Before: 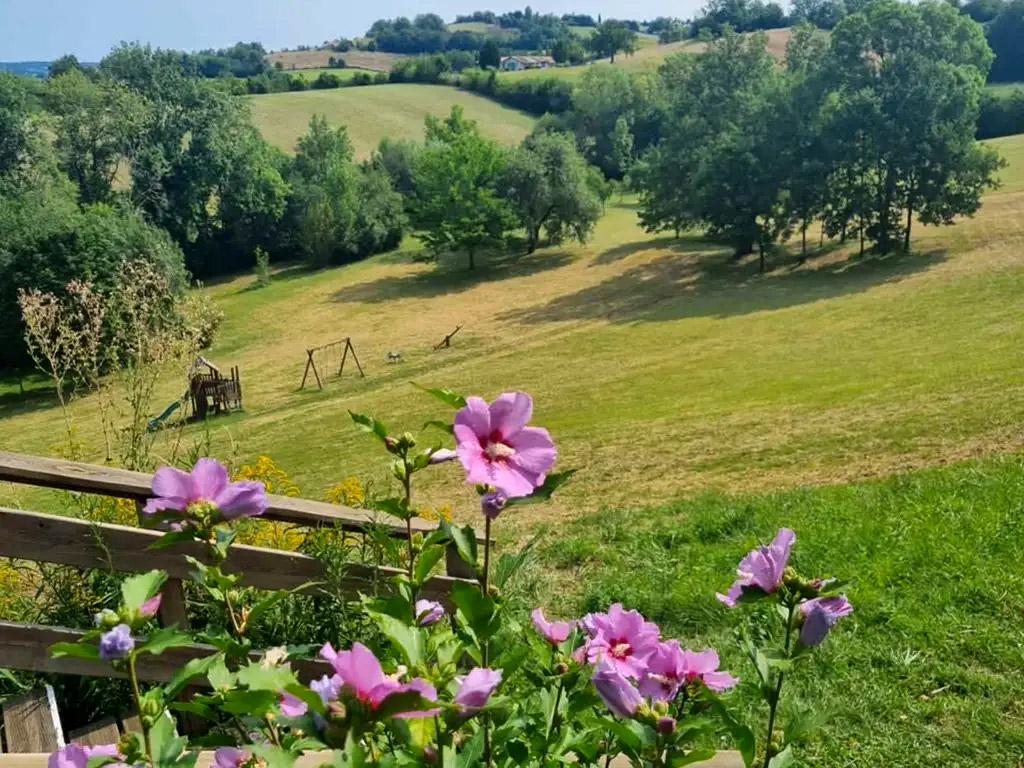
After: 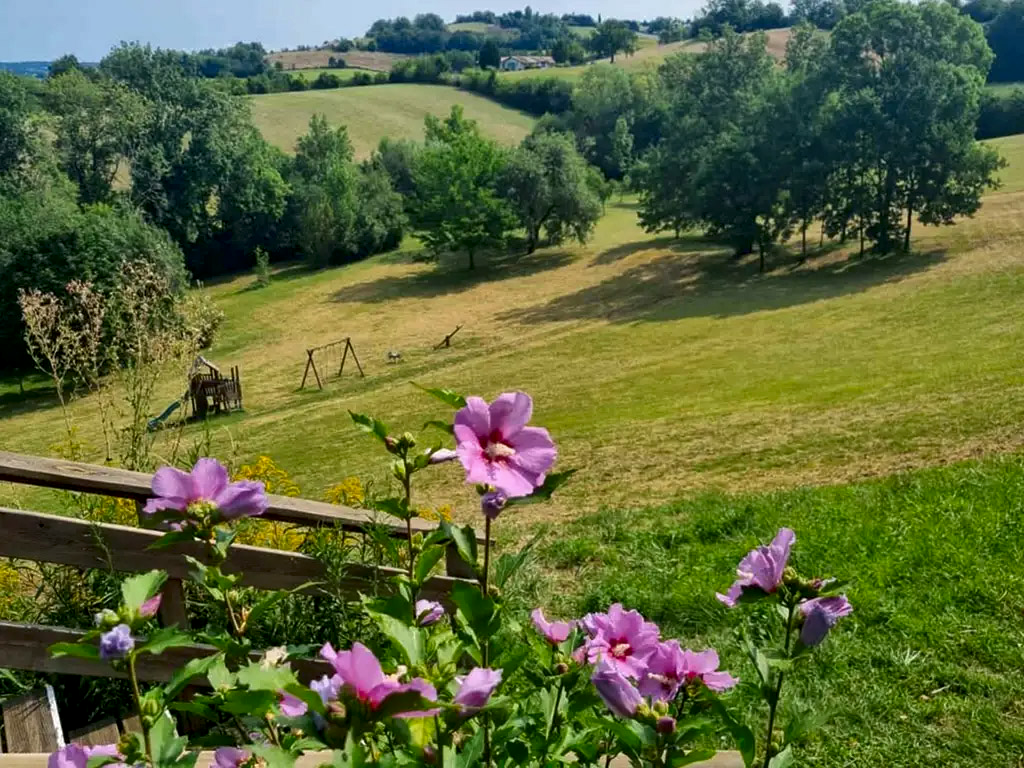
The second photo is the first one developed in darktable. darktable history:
local contrast: highlights 100%, shadows 100%, detail 120%, midtone range 0.2
contrast brightness saturation: brightness -0.09
